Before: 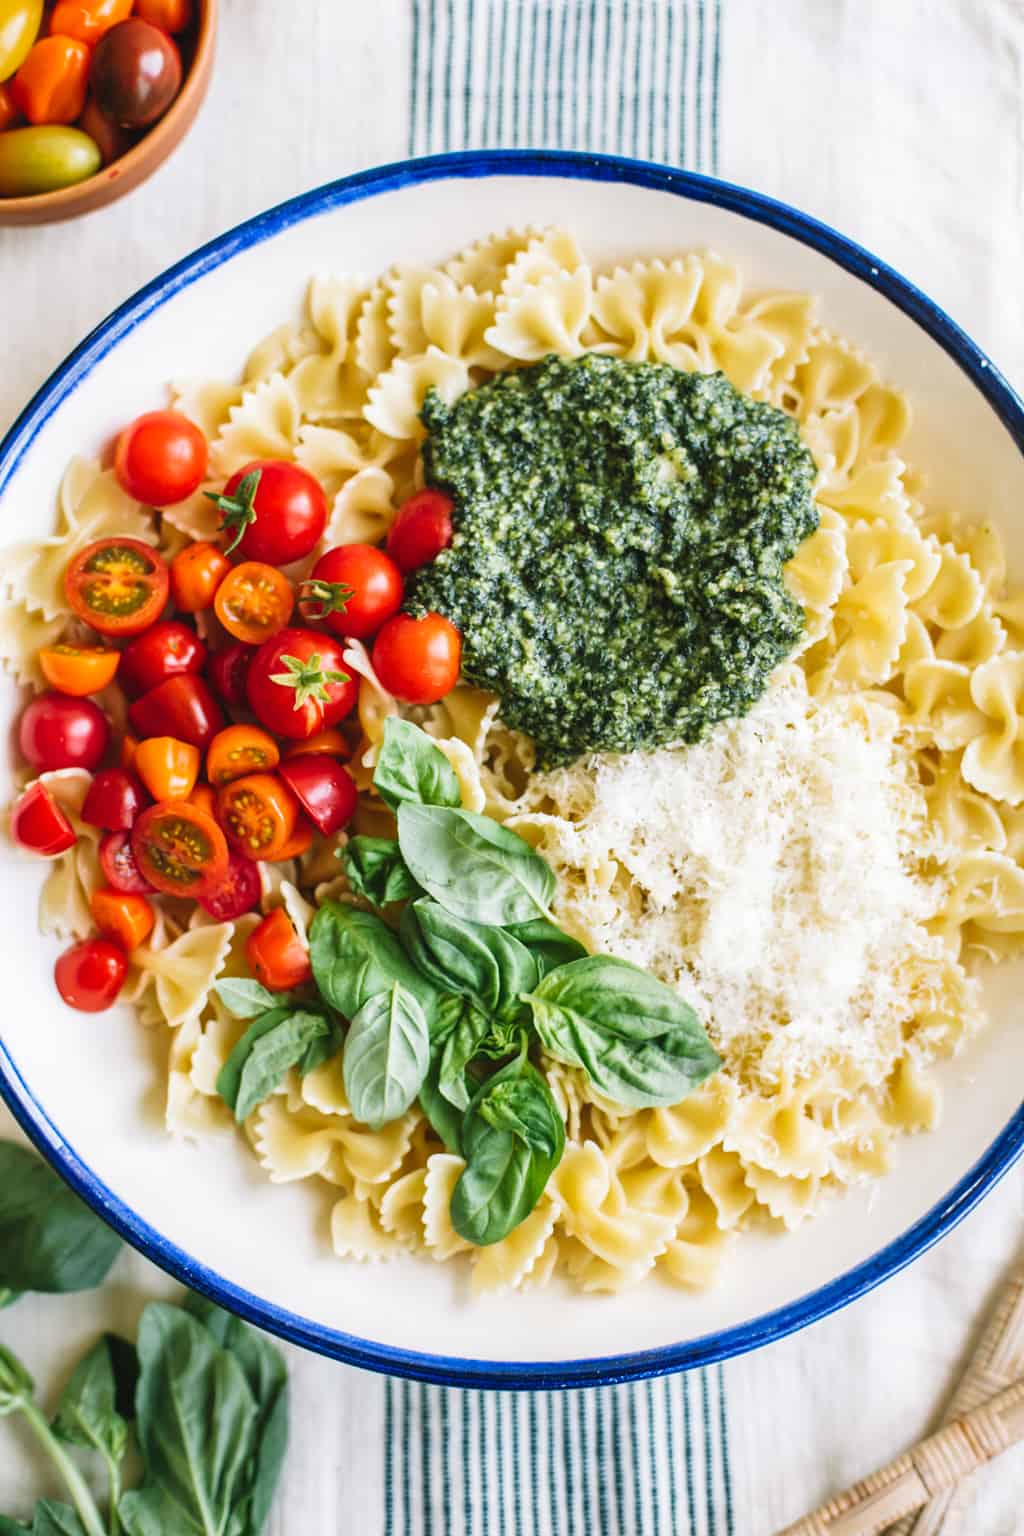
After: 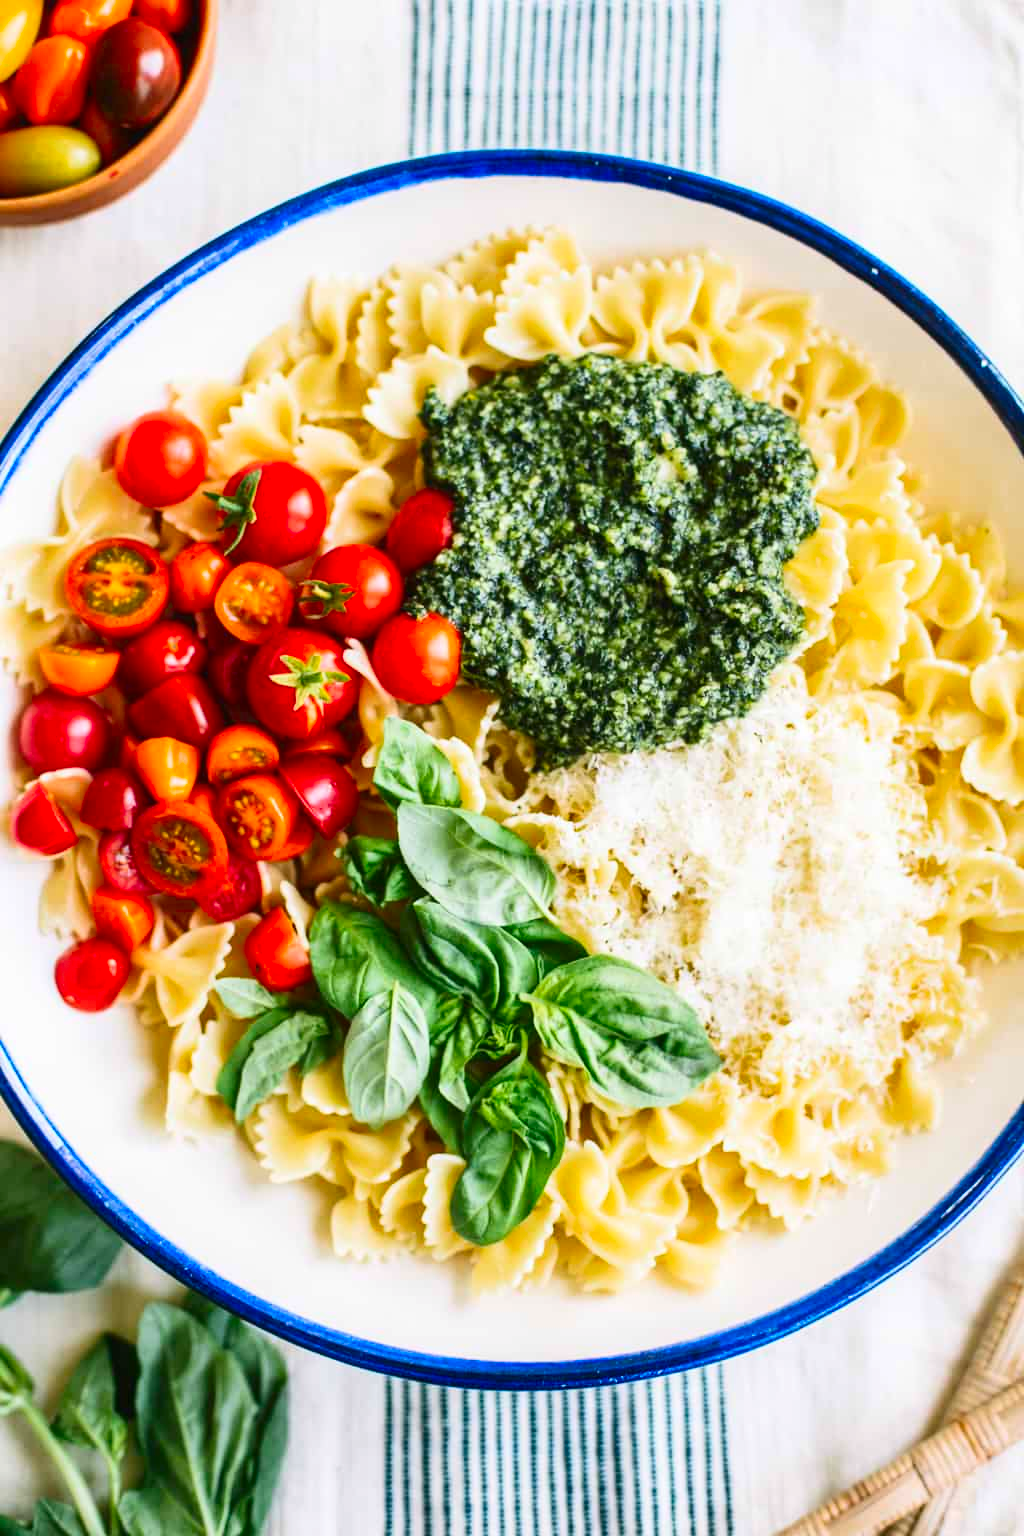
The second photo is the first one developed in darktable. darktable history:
contrast brightness saturation: contrast 0.17, saturation 0.305
